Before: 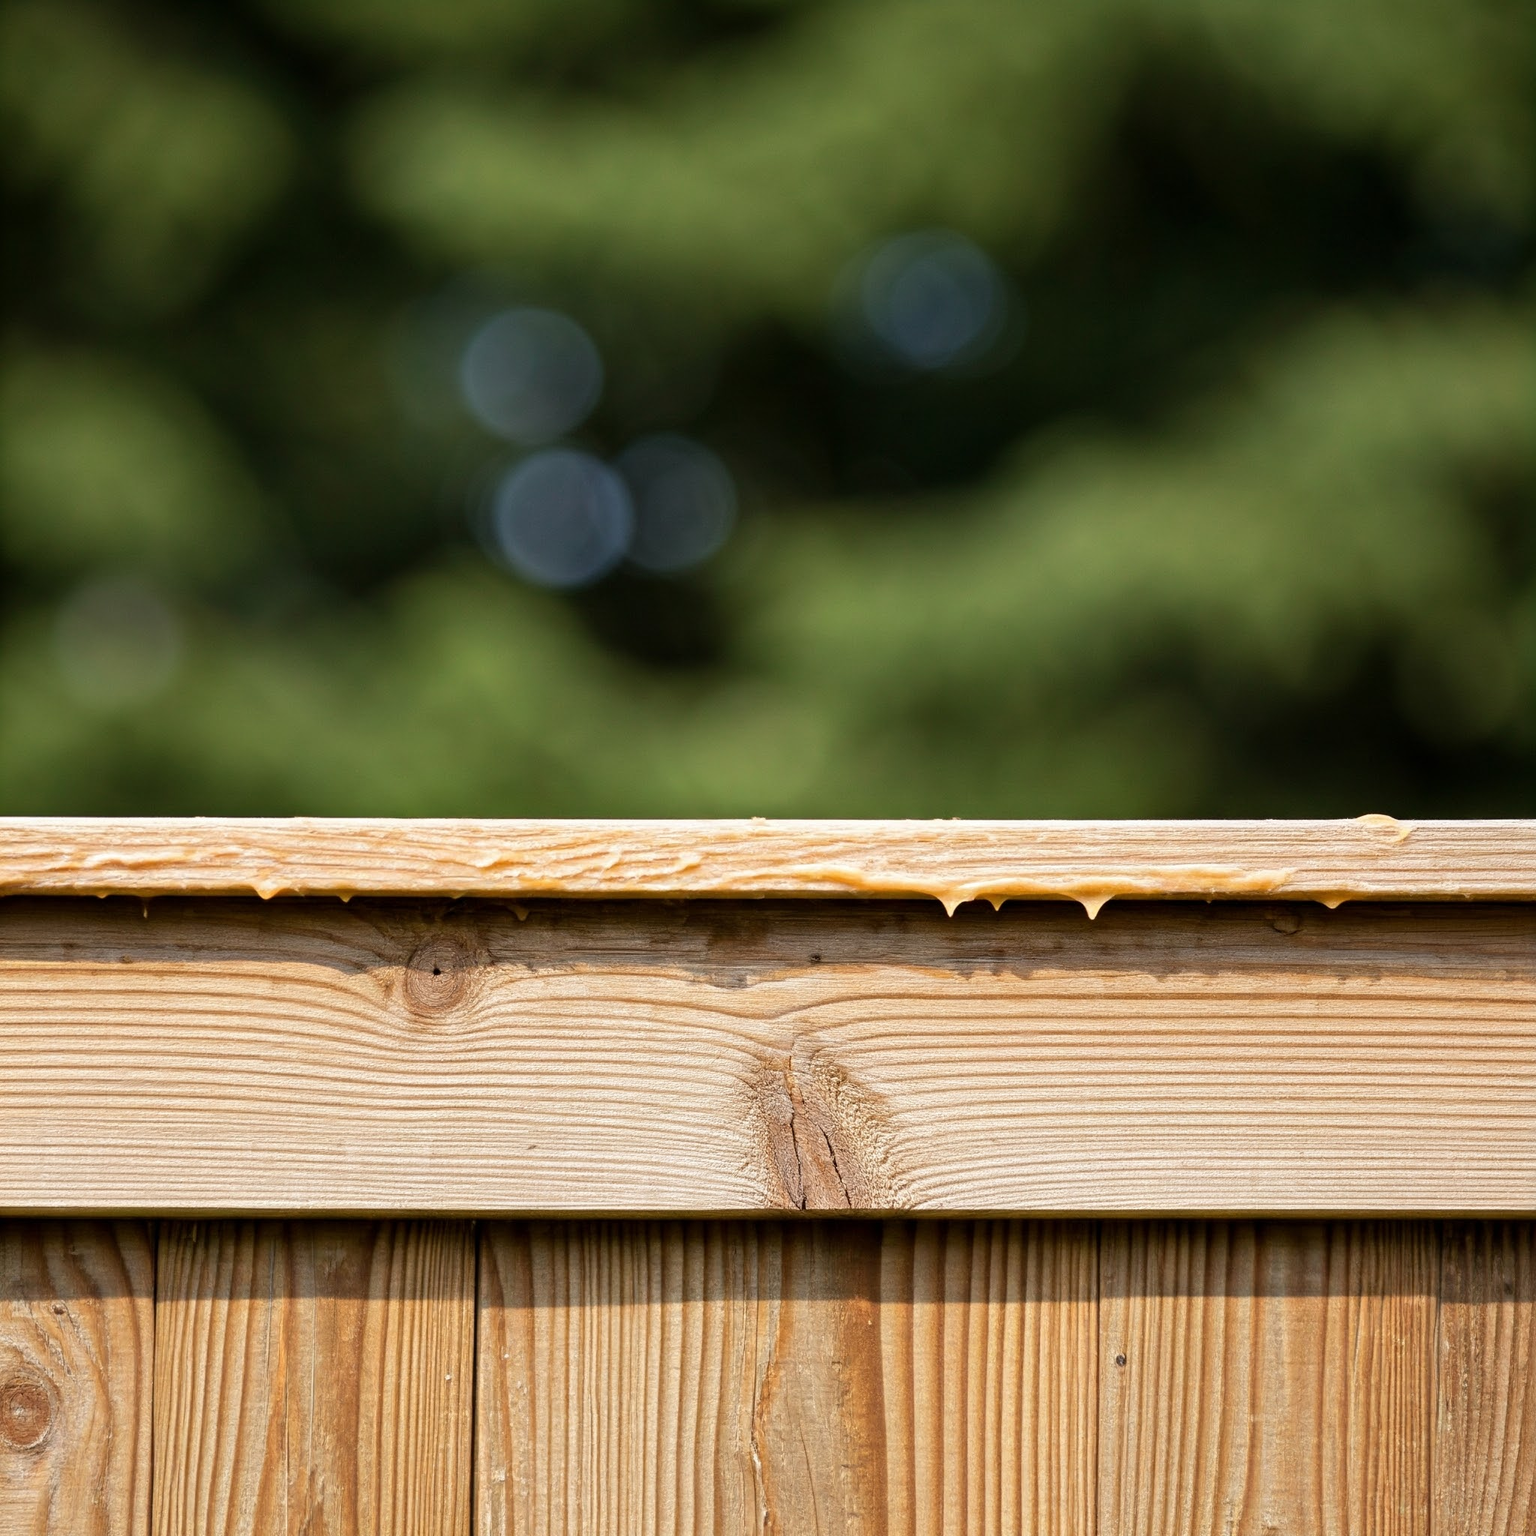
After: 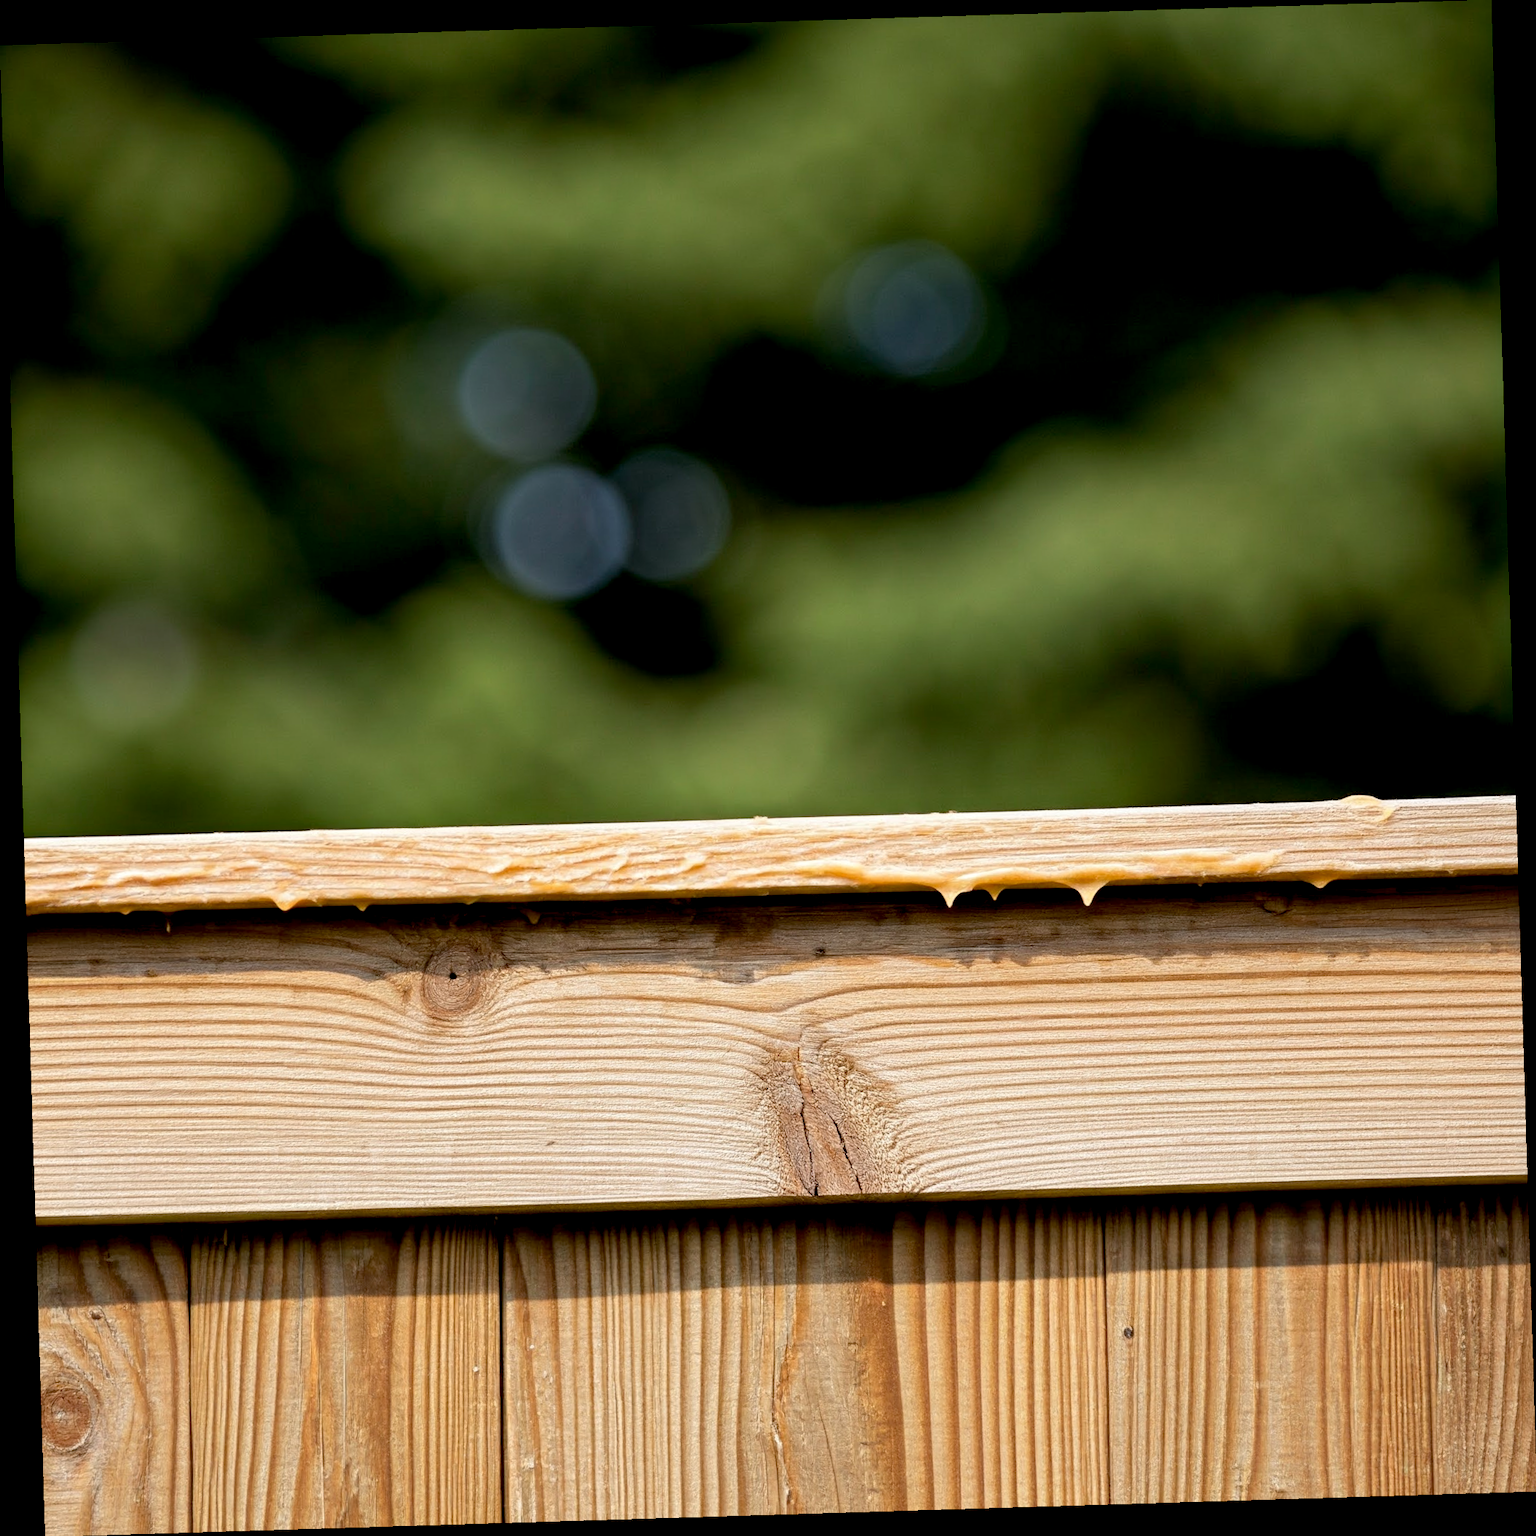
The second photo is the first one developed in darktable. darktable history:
rotate and perspective: rotation -1.75°, automatic cropping off
exposure: black level correction 0.009, exposure 0.014 EV, compensate highlight preservation false
